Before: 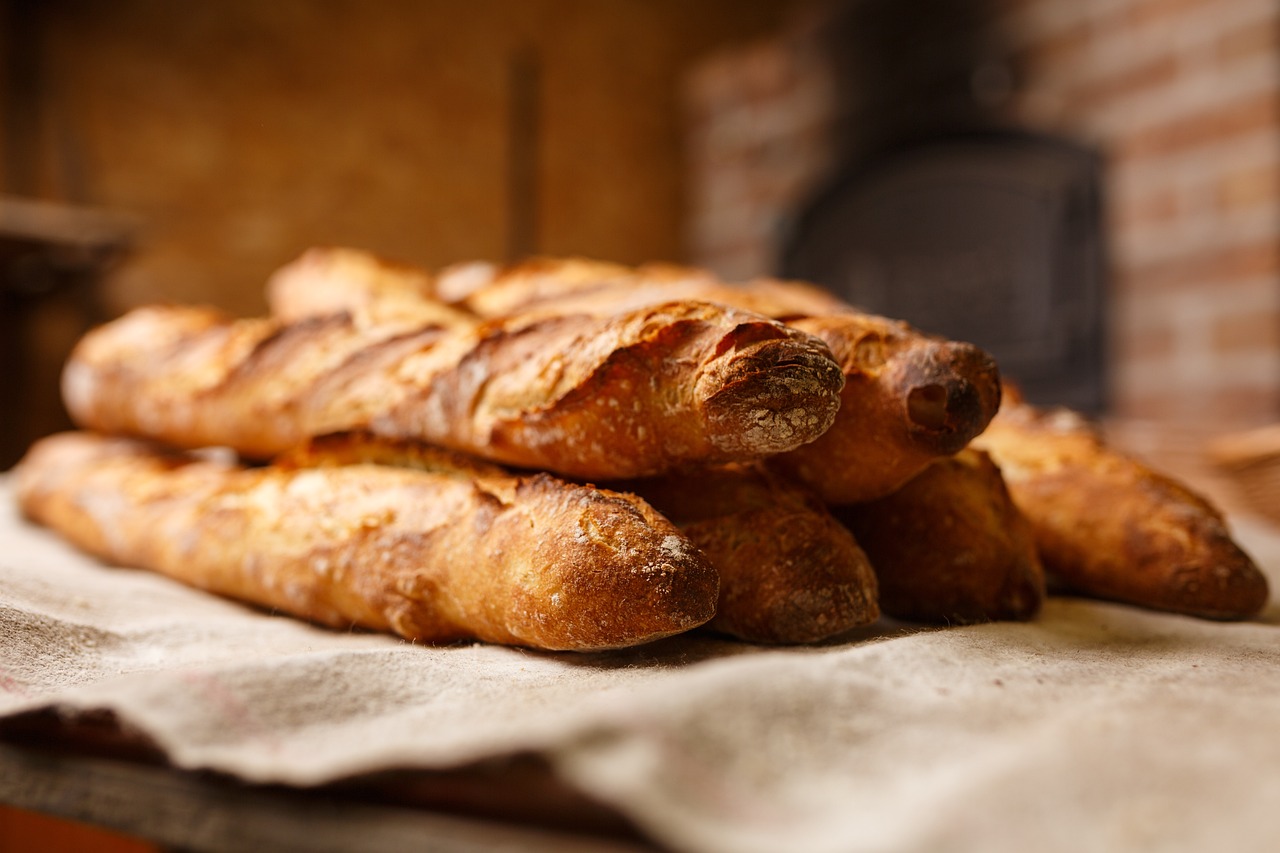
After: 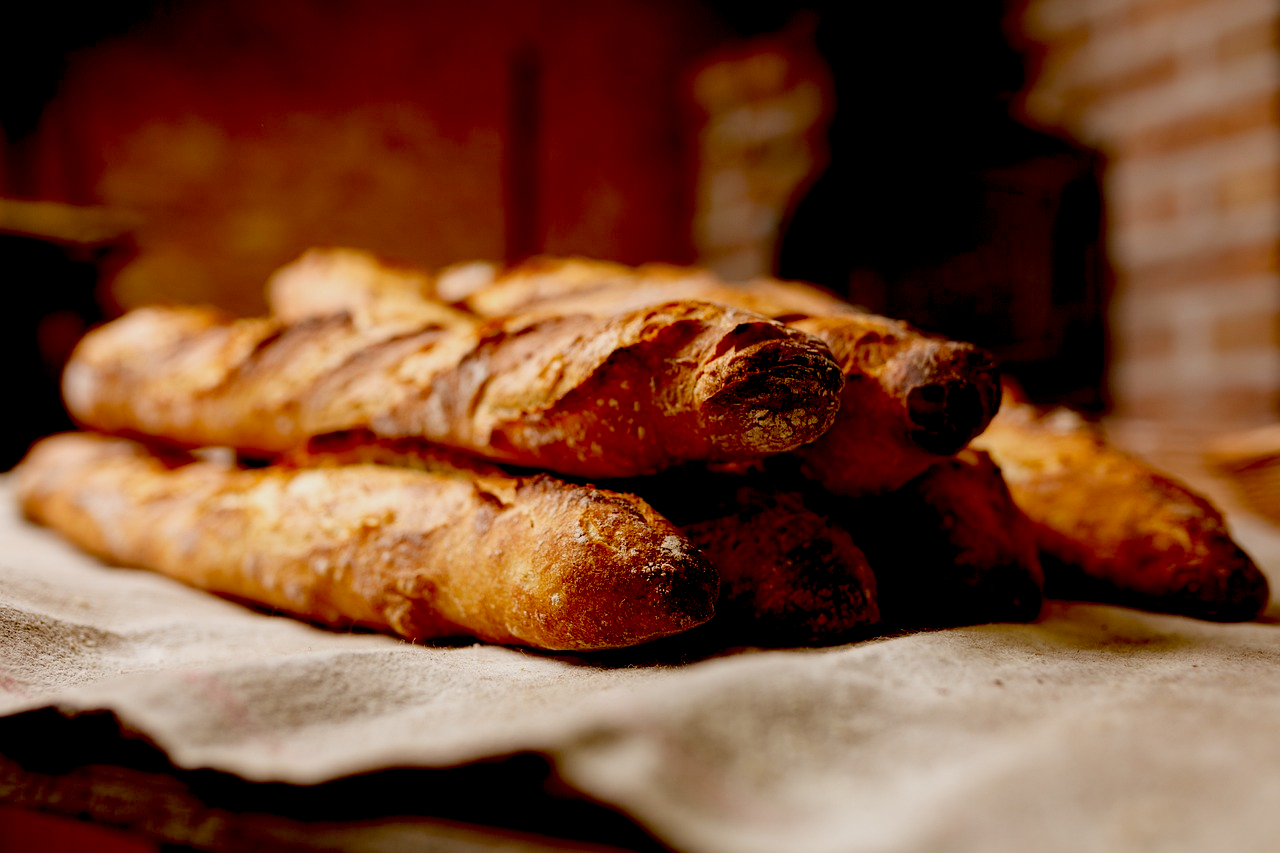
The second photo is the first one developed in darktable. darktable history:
exposure: black level correction 0.046, exposure -0.235 EV, compensate highlight preservation false
